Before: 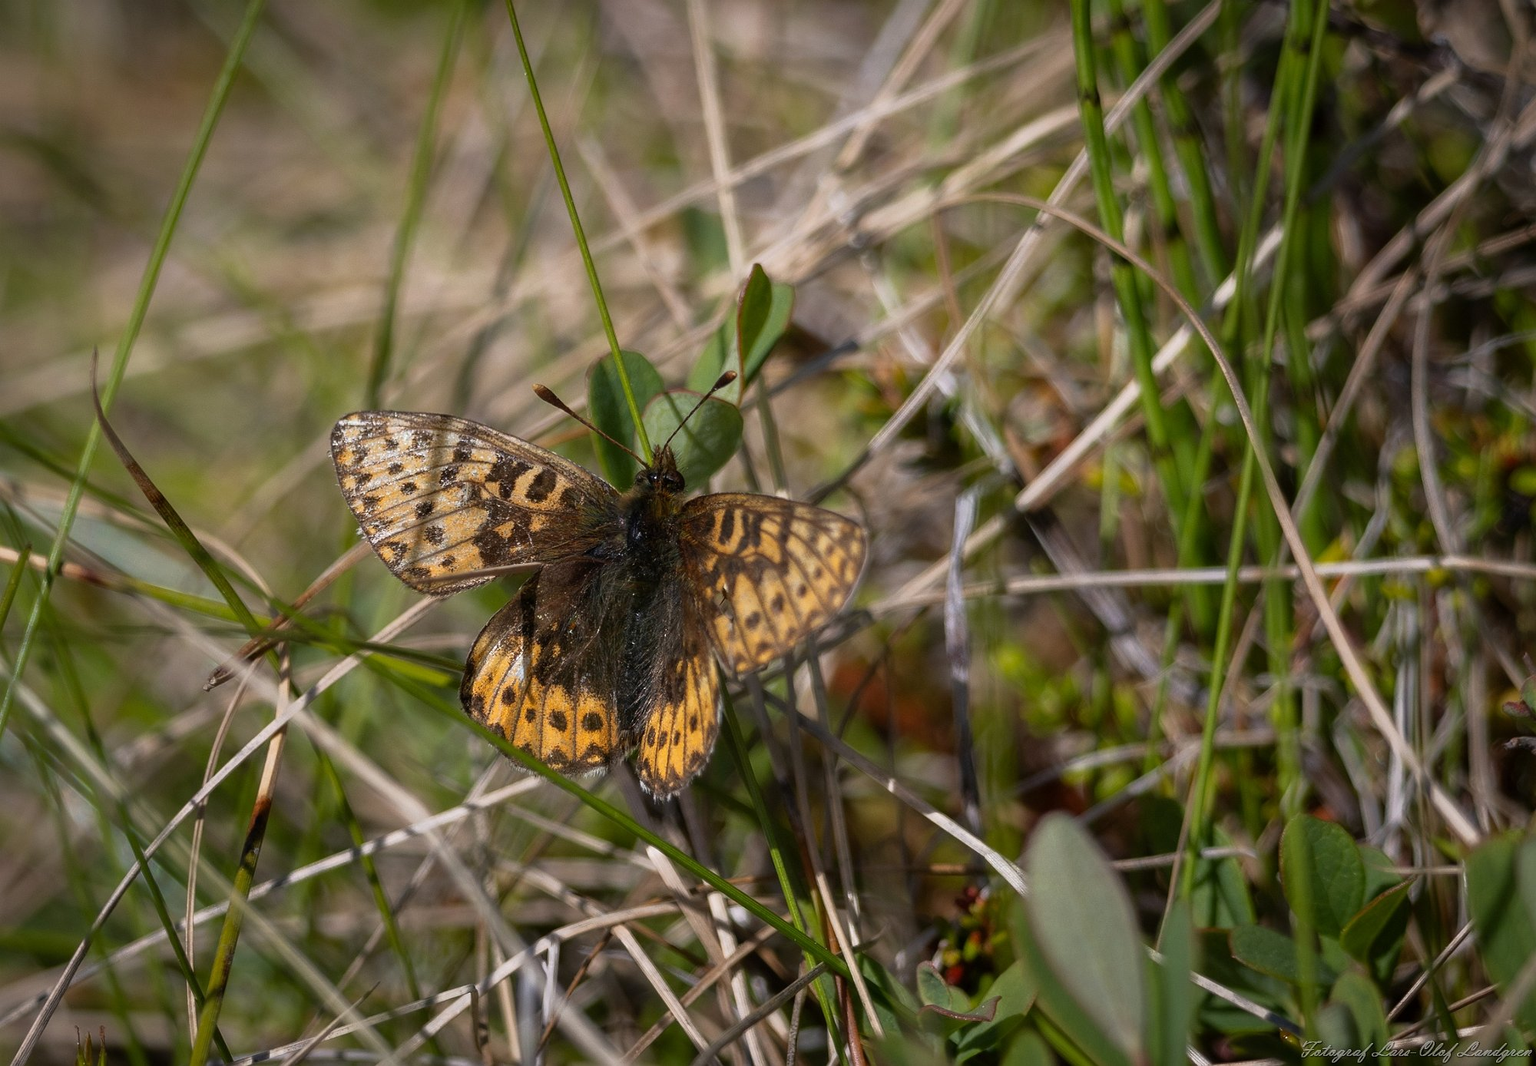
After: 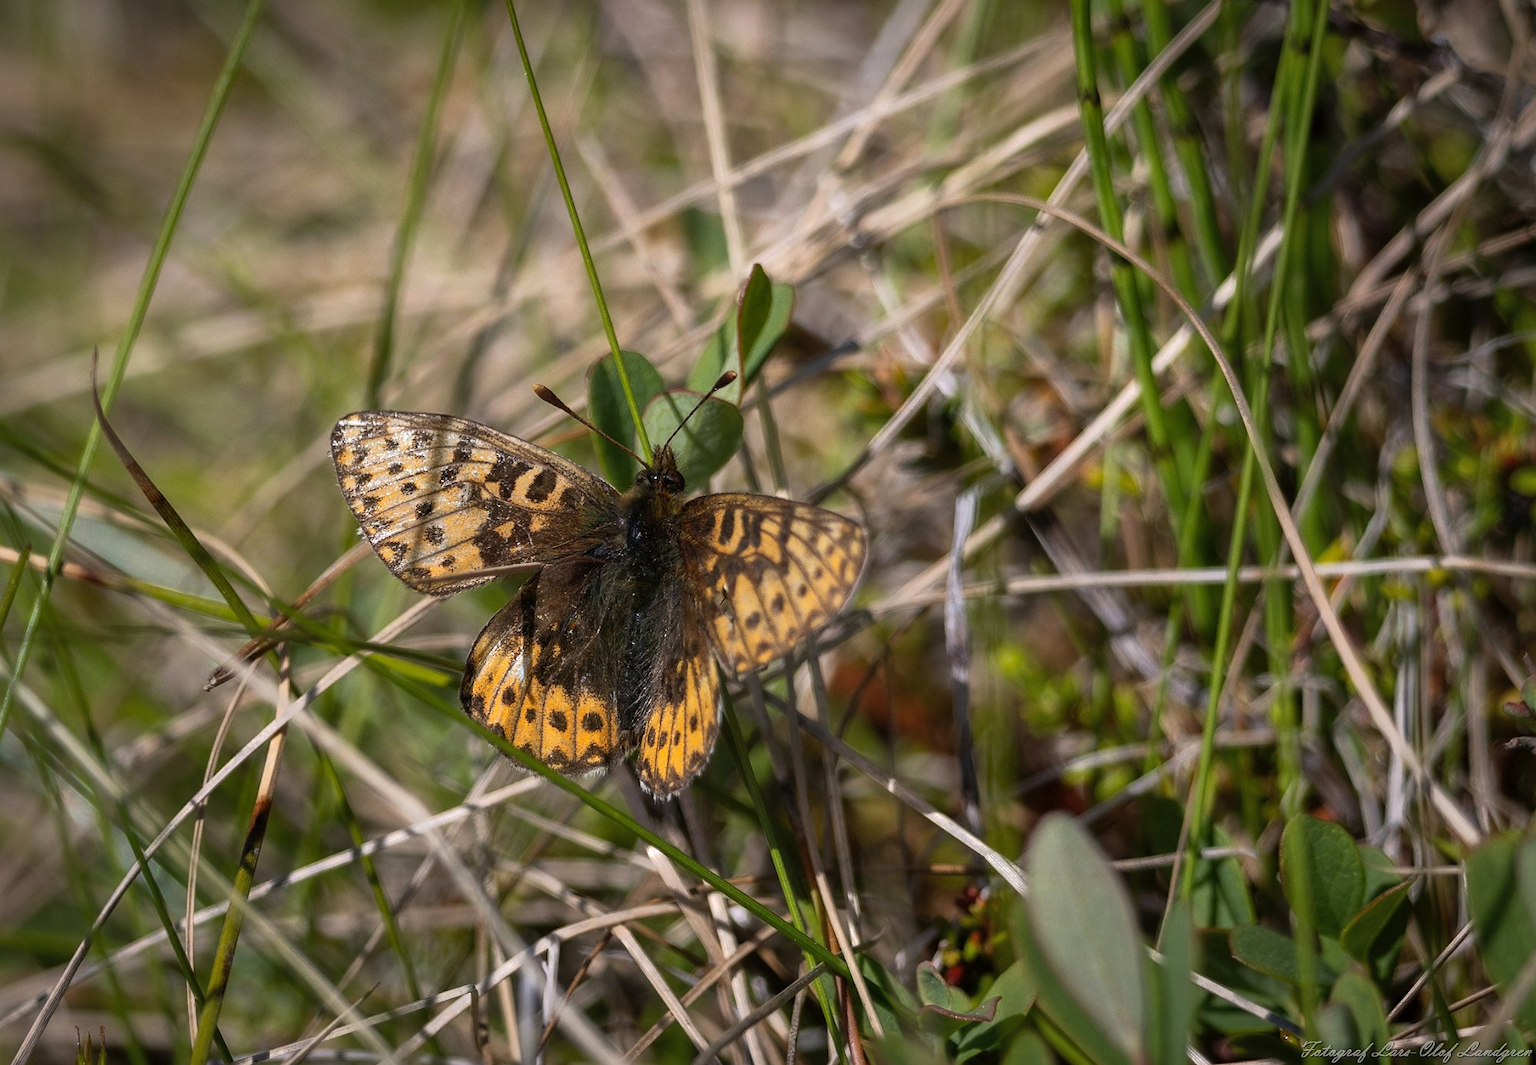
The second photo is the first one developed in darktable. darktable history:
shadows and highlights: shadows 40, highlights -60
tone equalizer: -8 EV -0.417 EV, -7 EV -0.389 EV, -6 EV -0.333 EV, -5 EV -0.222 EV, -3 EV 0.222 EV, -2 EV 0.333 EV, -1 EV 0.389 EV, +0 EV 0.417 EV, edges refinement/feathering 500, mask exposure compensation -1.57 EV, preserve details no
